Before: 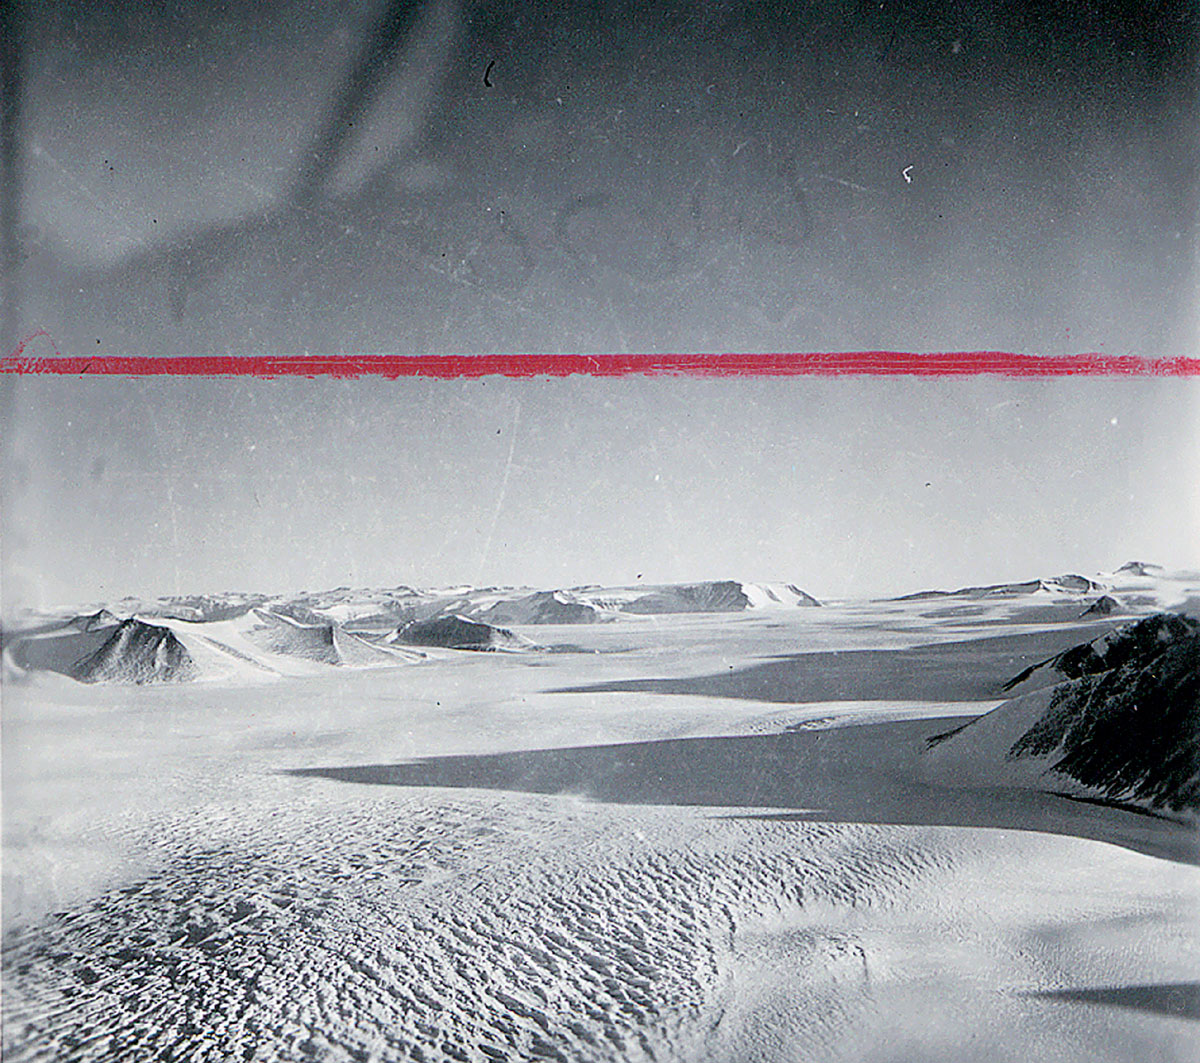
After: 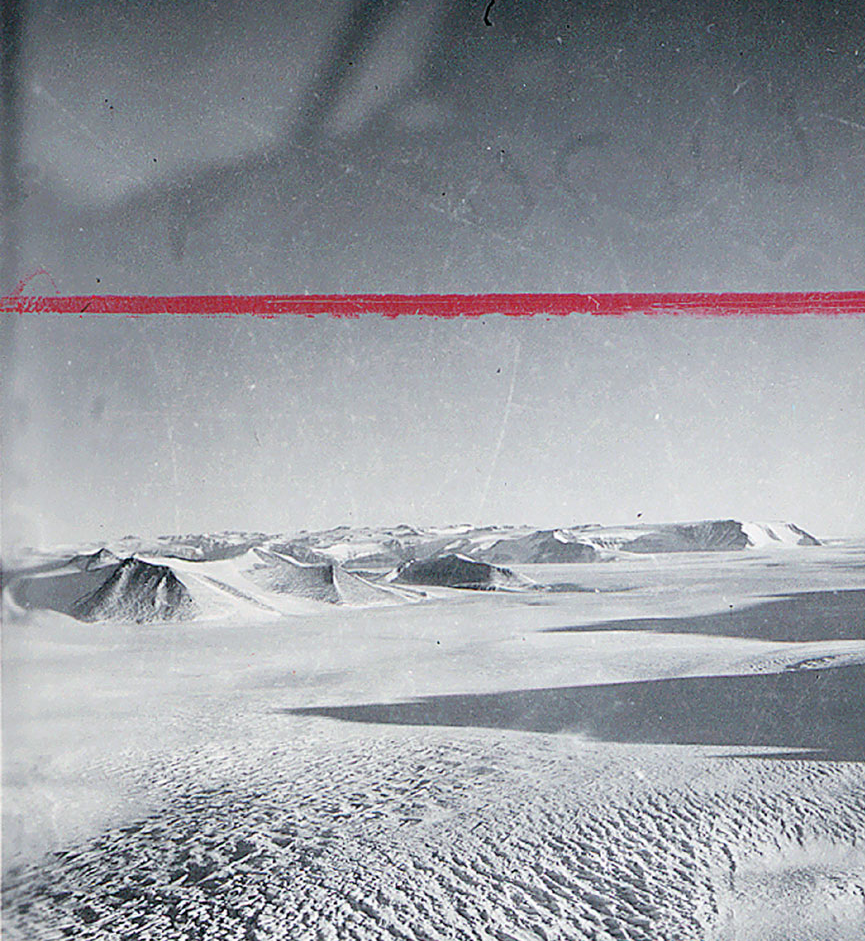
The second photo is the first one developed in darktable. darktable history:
crop: top 5.809%, right 27.848%, bottom 5.648%
